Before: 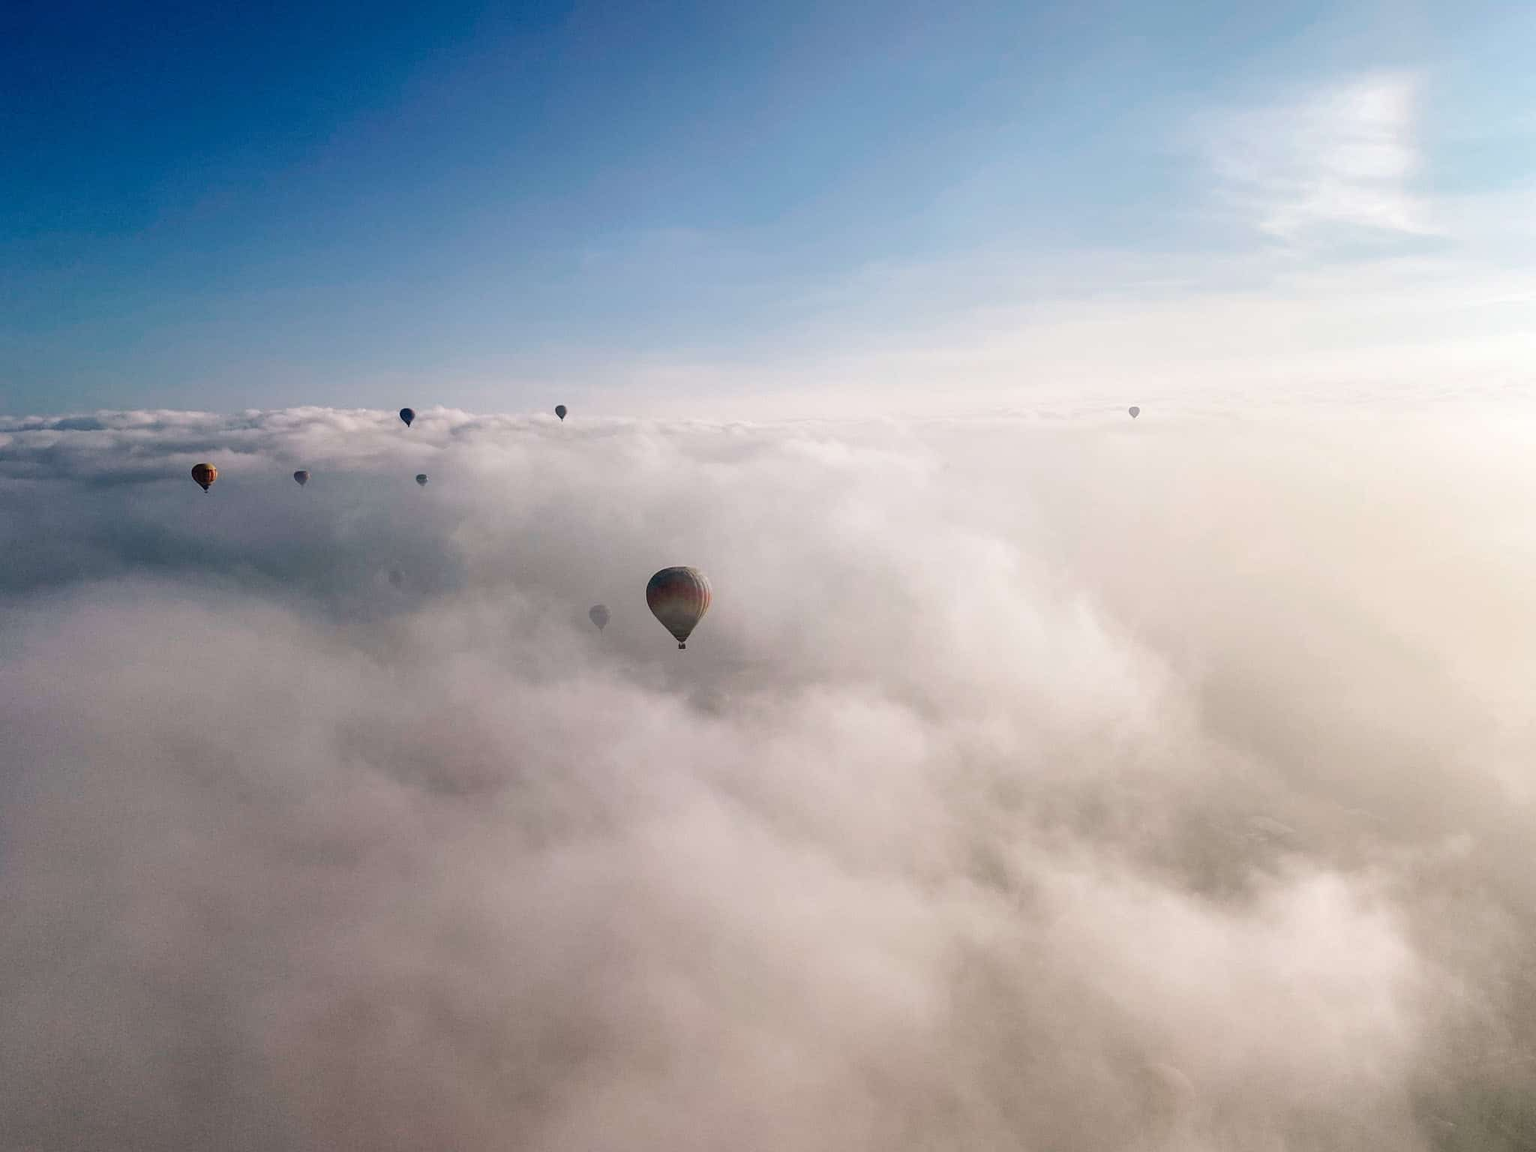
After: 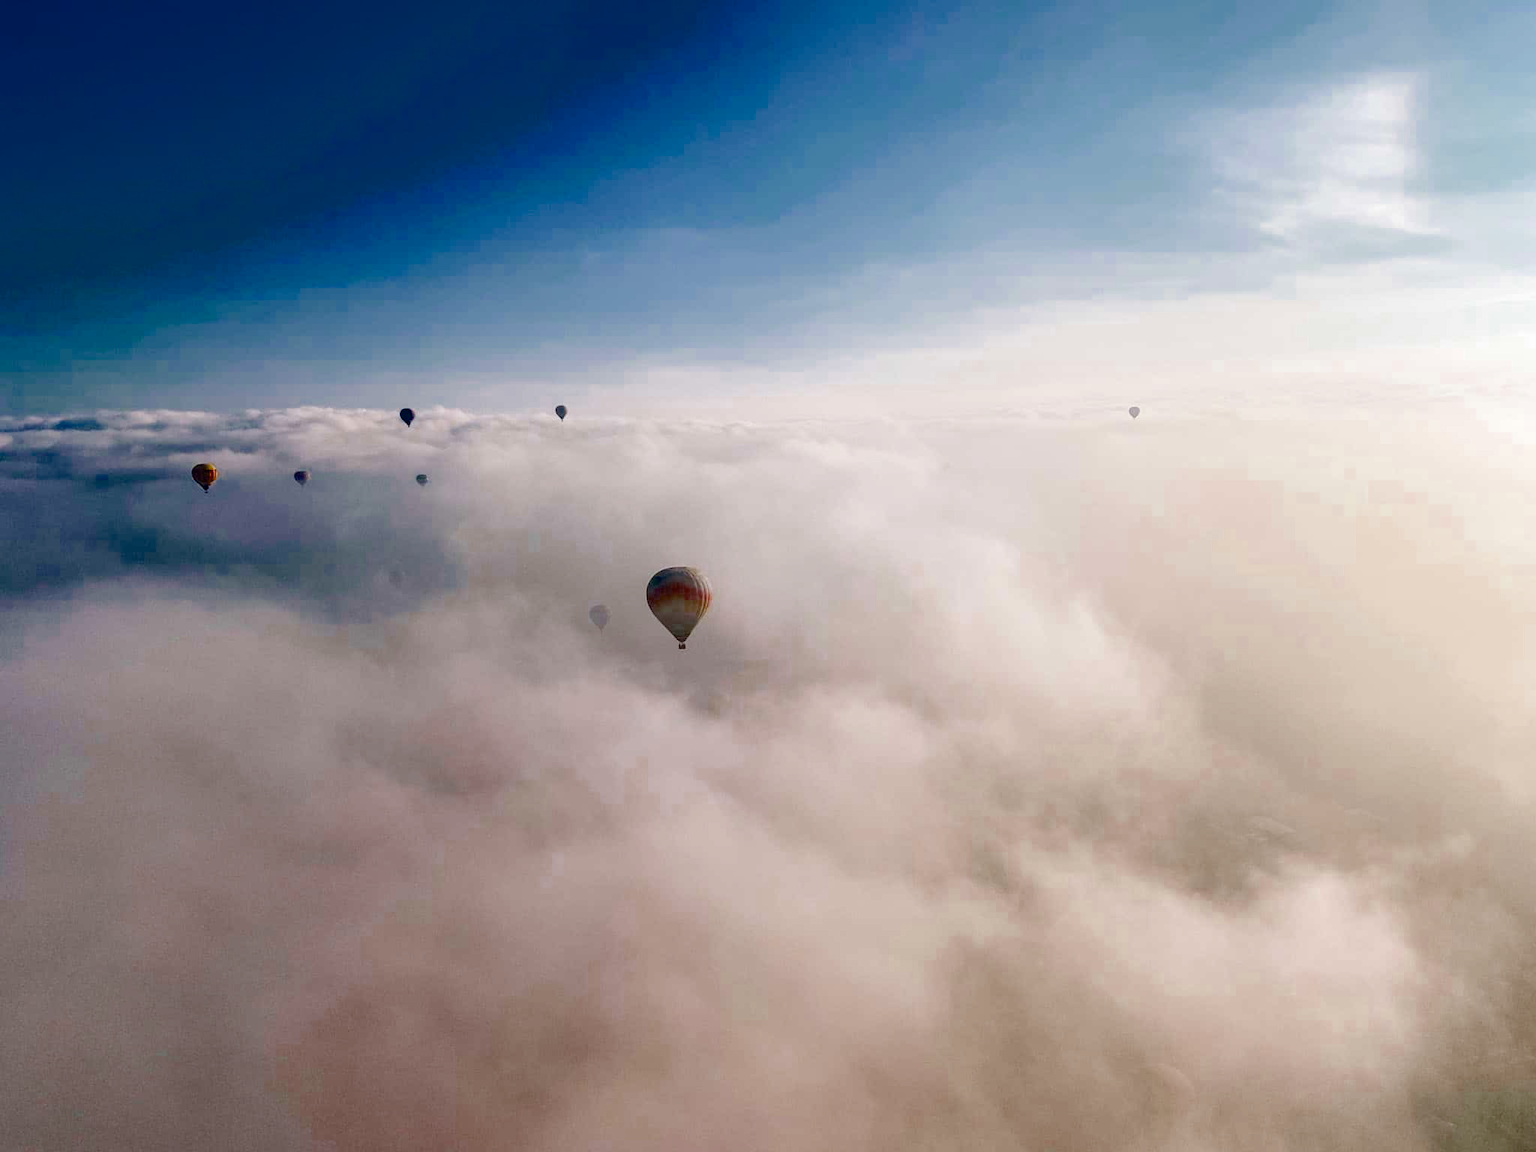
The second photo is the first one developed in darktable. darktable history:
color zones: curves: ch0 [(0, 0.5) (0.125, 0.4) (0.25, 0.5) (0.375, 0.4) (0.5, 0.4) (0.625, 0.35) (0.75, 0.35) (0.875, 0.5)]; ch1 [(0, 0.35) (0.125, 0.45) (0.25, 0.35) (0.375, 0.35) (0.5, 0.35) (0.625, 0.35) (0.75, 0.45) (0.875, 0.35)]; ch2 [(0, 0.6) (0.125, 0.5) (0.25, 0.5) (0.375, 0.6) (0.5, 0.6) (0.625, 0.5) (0.75, 0.5) (0.875, 0.5)]
color balance rgb: linear chroma grading › global chroma 42.229%, perceptual saturation grading › global saturation 20%, perceptual saturation grading › highlights -25.903%, perceptual saturation grading › shadows 50.09%, perceptual brilliance grading › global brilliance 2.819%, perceptual brilliance grading › highlights -3.225%, perceptual brilliance grading › shadows 3.061%, saturation formula JzAzBz (2021)
